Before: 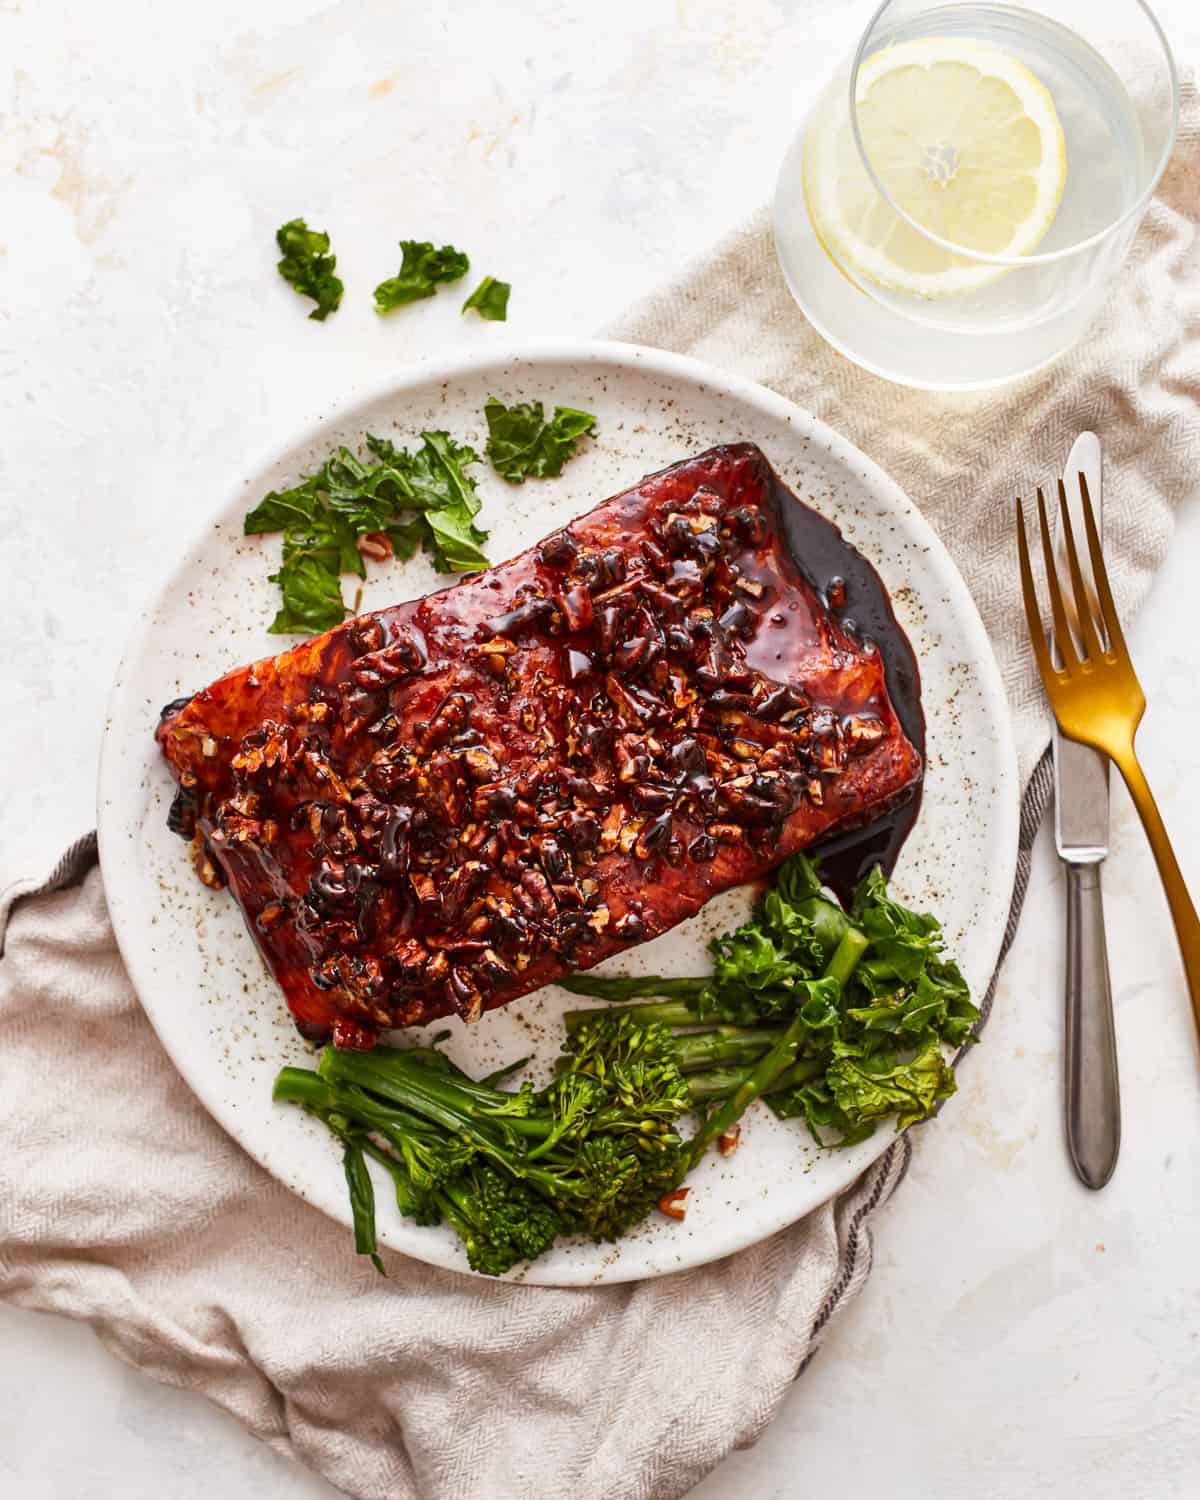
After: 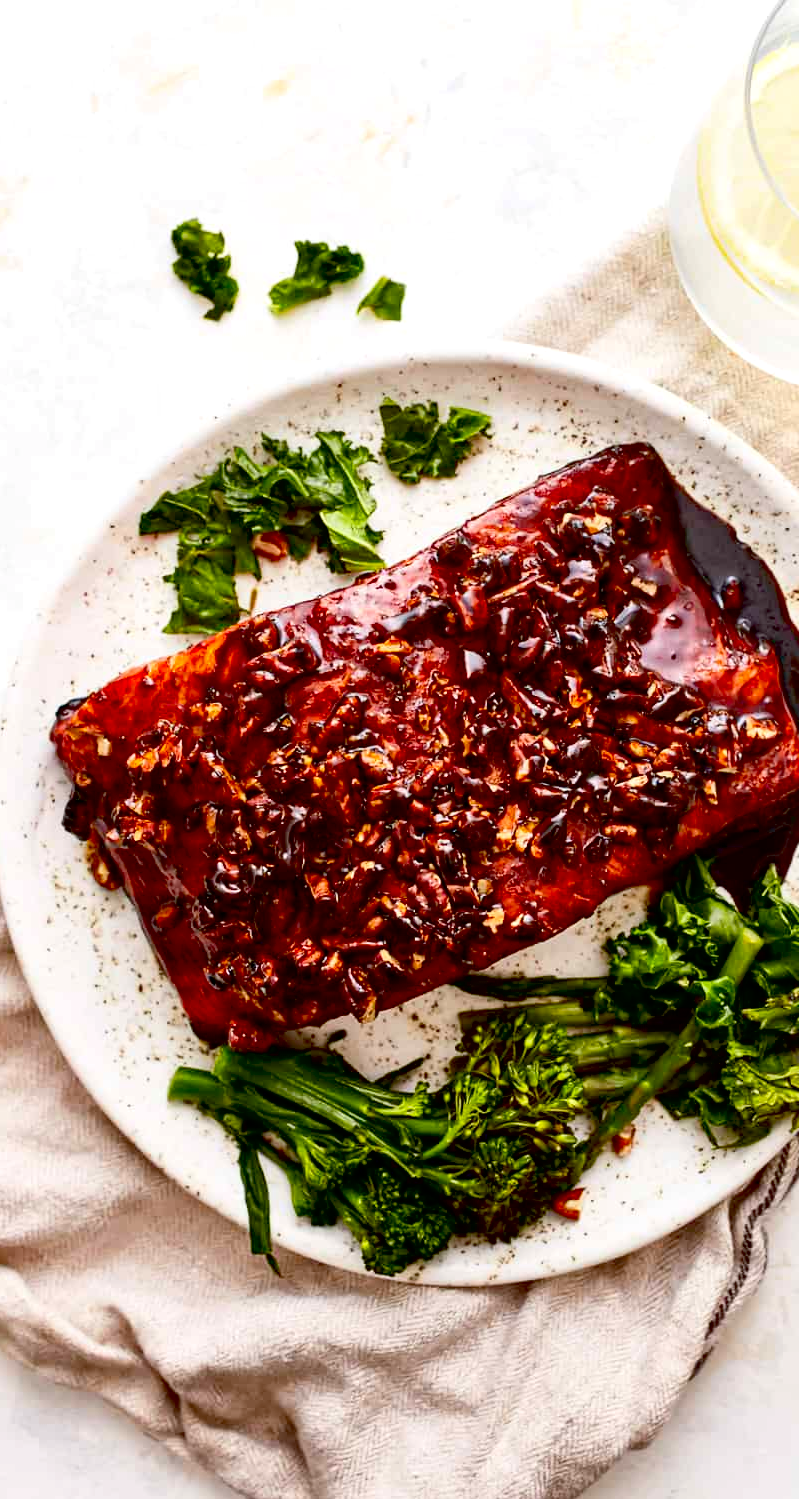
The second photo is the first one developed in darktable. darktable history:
crop and rotate: left 8.786%, right 24.548%
contrast brightness saturation: contrast 0.15, brightness -0.01, saturation 0.1
exposure: black level correction 0.025, exposure 0.182 EV, compensate highlight preservation false
